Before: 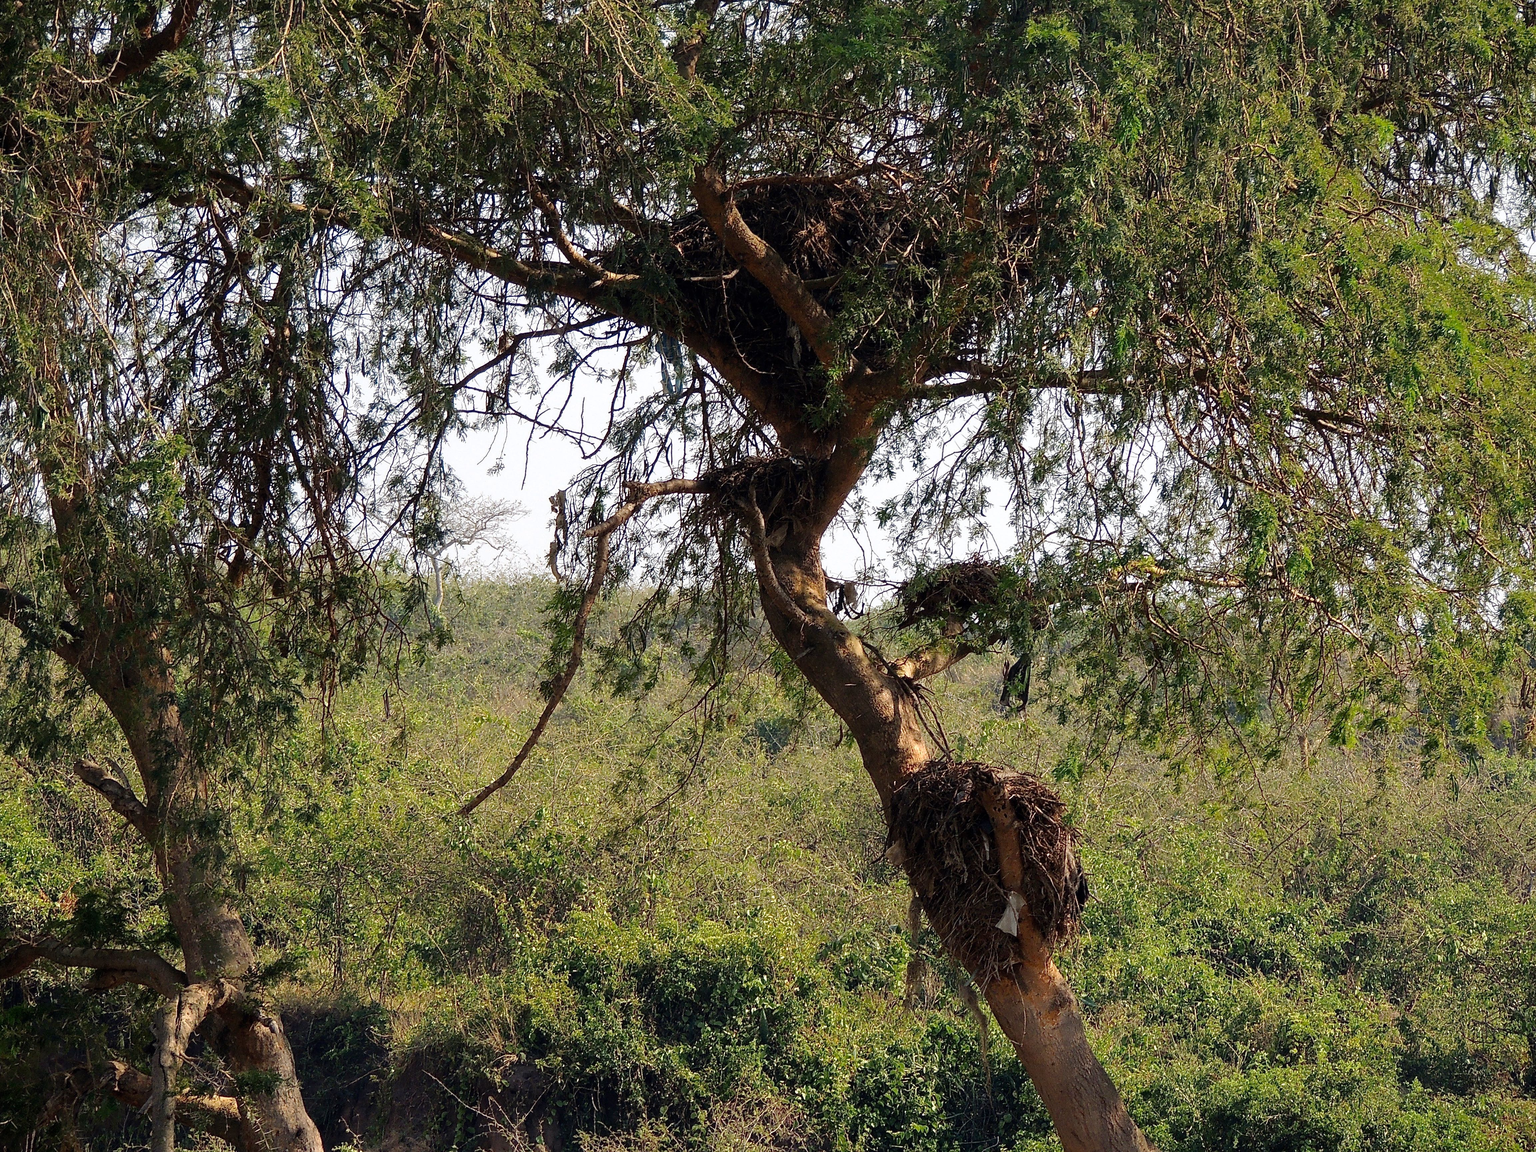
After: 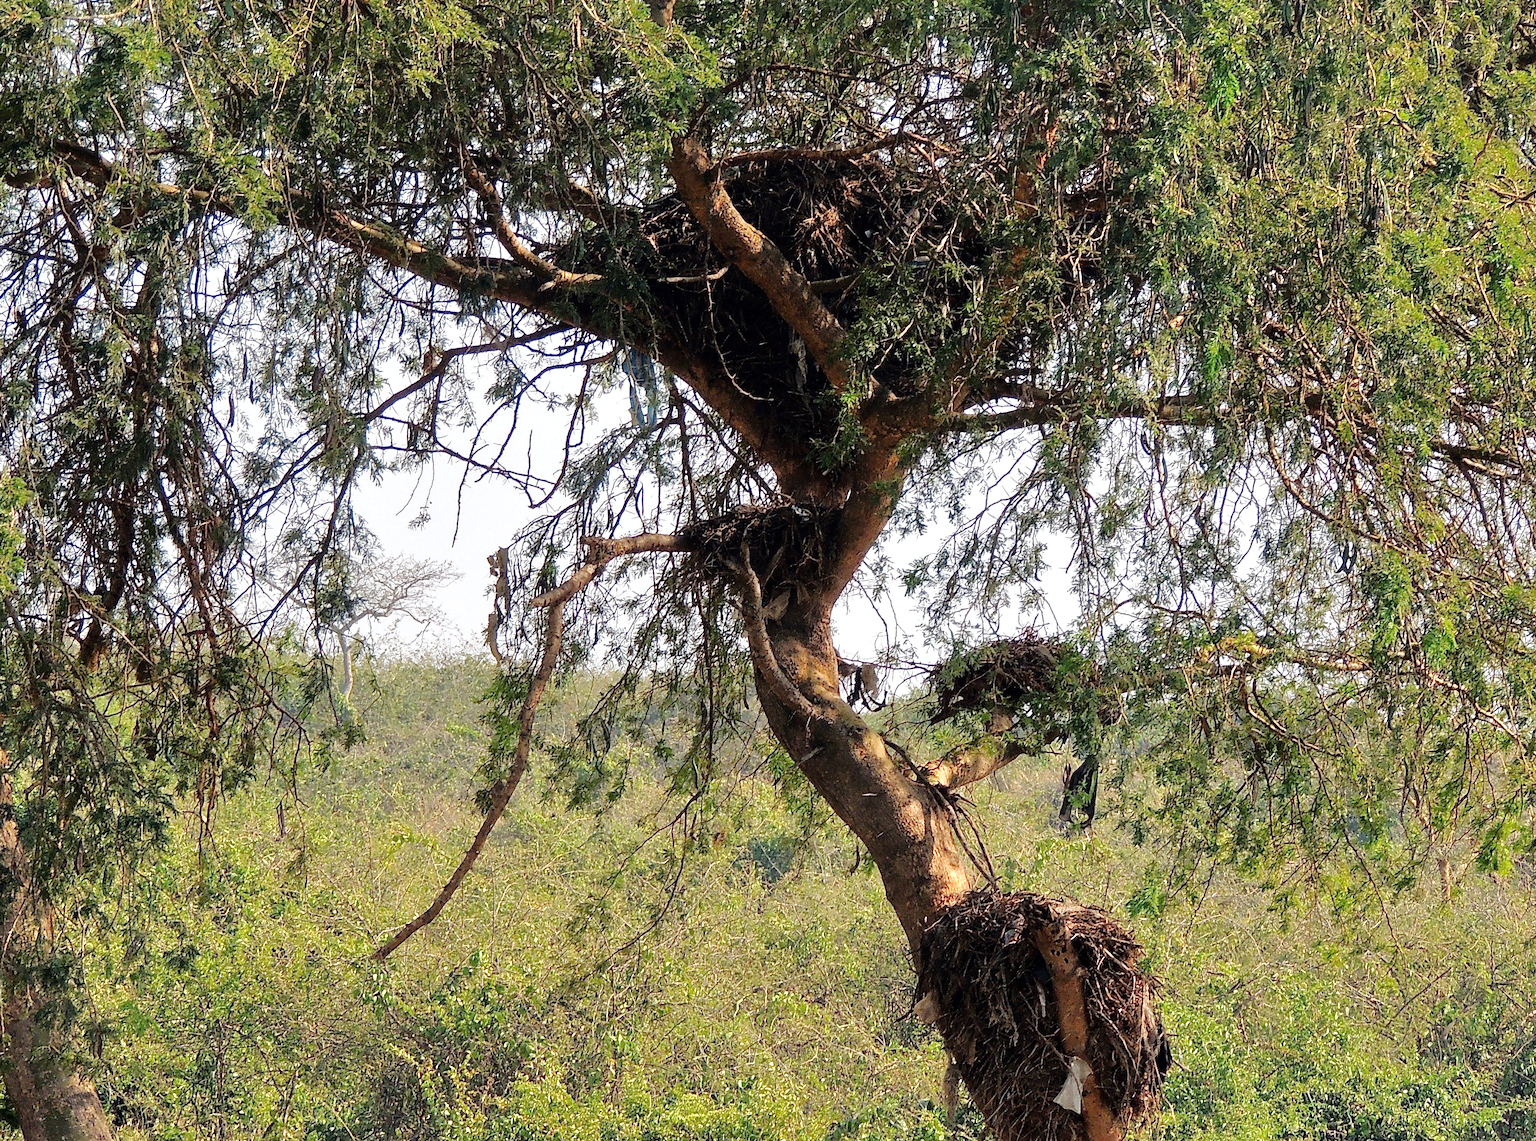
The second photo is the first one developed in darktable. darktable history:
crop and rotate: left 10.77%, top 5.1%, right 10.41%, bottom 16.76%
tone equalizer: -7 EV 0.15 EV, -6 EV 0.6 EV, -5 EV 1.15 EV, -4 EV 1.33 EV, -3 EV 1.15 EV, -2 EV 0.6 EV, -1 EV 0.15 EV, mask exposure compensation -0.5 EV
